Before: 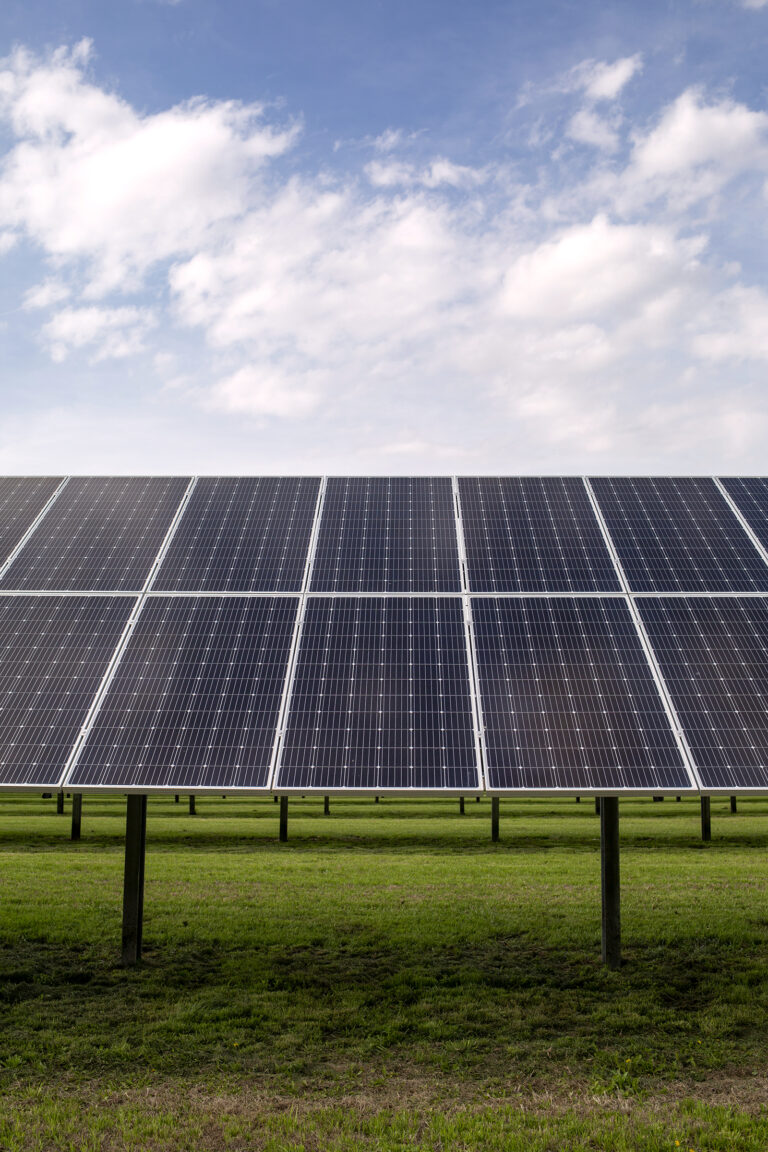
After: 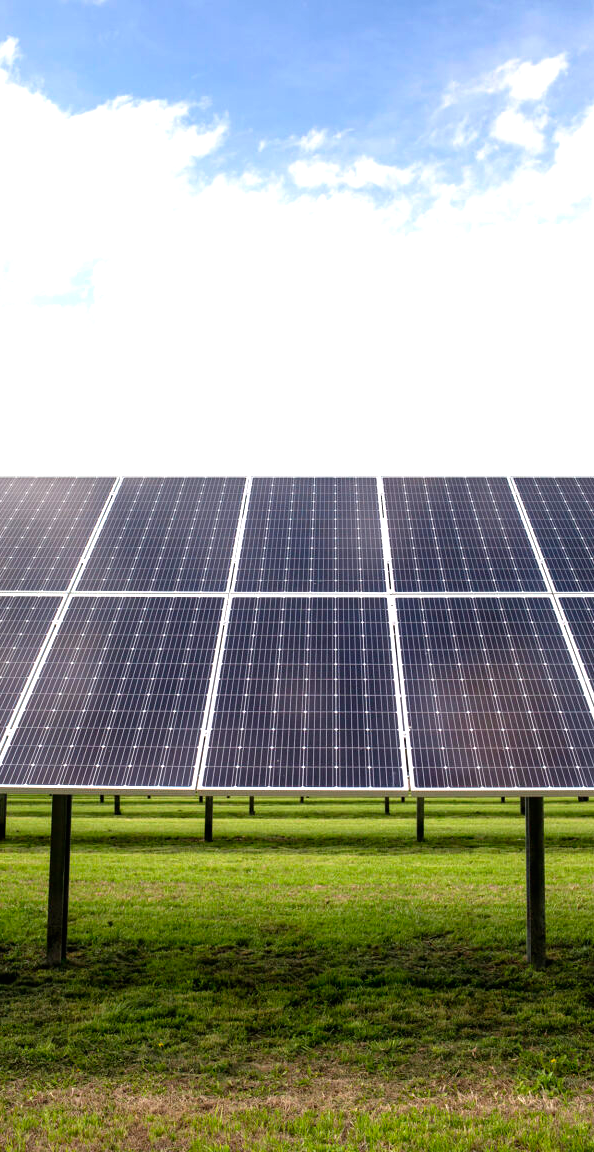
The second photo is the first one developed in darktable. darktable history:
crop: left 9.88%, right 12.664%
exposure: black level correction 0, exposure 1 EV, compensate exposure bias true, compensate highlight preservation false
